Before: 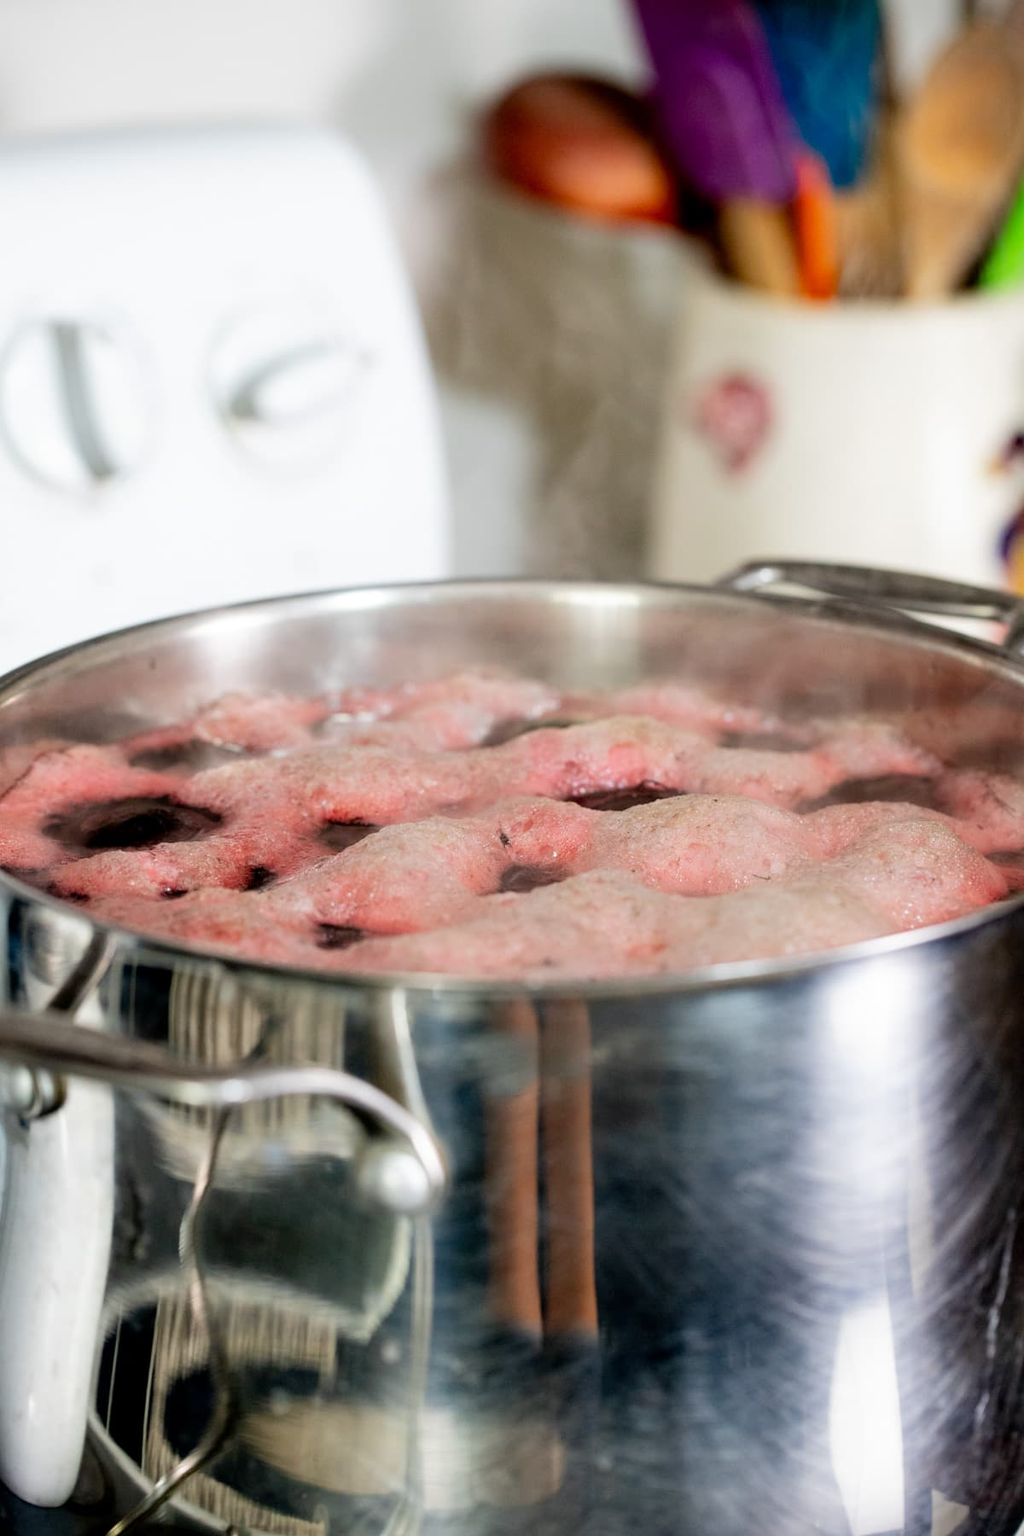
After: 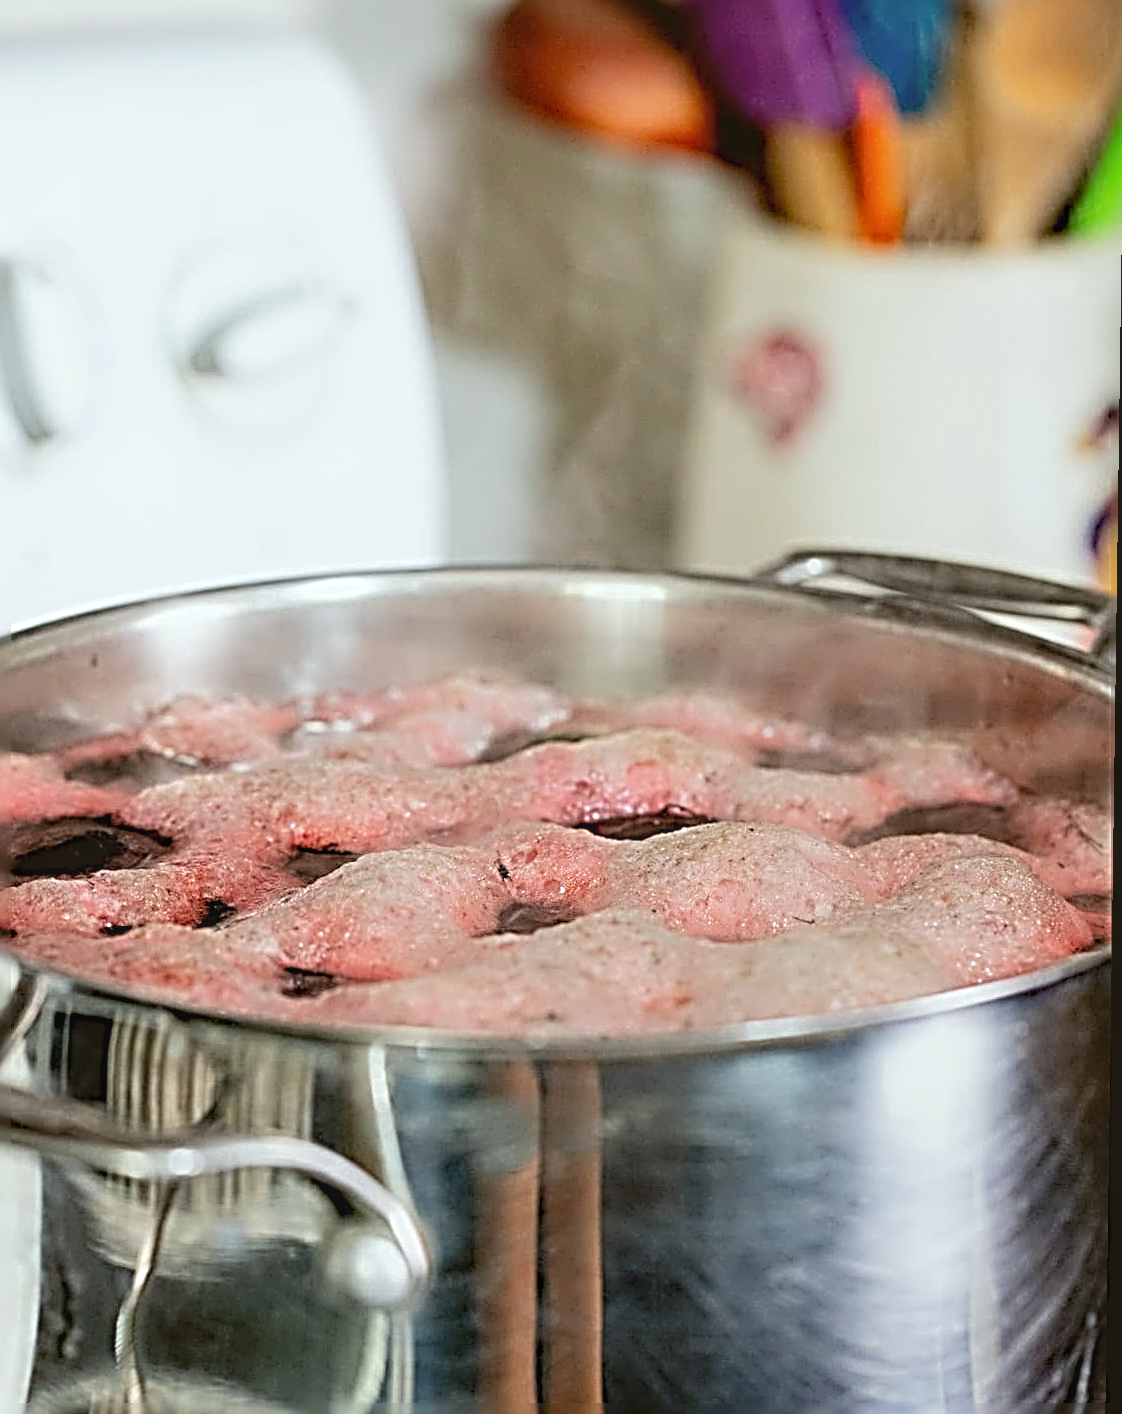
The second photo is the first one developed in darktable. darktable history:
color balance: lift [1.004, 1.002, 1.002, 0.998], gamma [1, 1.007, 1.002, 0.993], gain [1, 0.977, 1.013, 1.023], contrast -3.64%
crop: left 8.155%, top 6.611%, bottom 15.385%
sharpen: radius 4.001, amount 2
local contrast: detail 110%
contrast brightness saturation: contrast 0.05, brightness 0.06, saturation 0.01
rotate and perspective: rotation 0.8°, automatic cropping off
